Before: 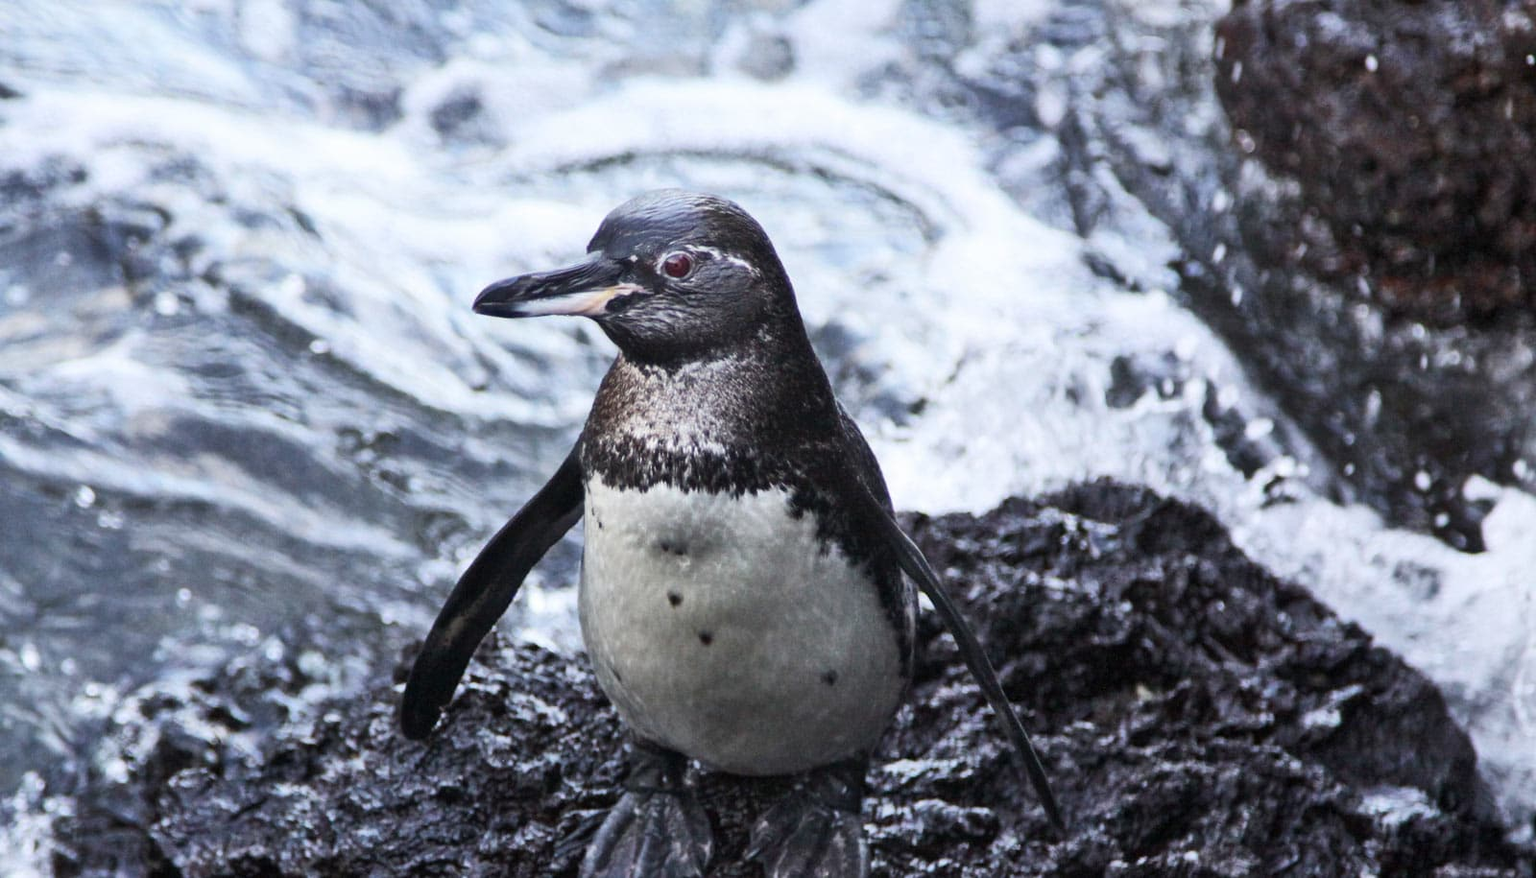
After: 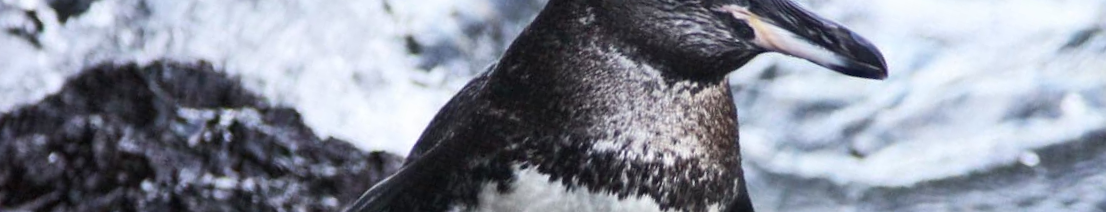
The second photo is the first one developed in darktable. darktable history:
shadows and highlights: radius 334.93, shadows 63.48, highlights 6.06, compress 87.7%, highlights color adjustment 39.73%, soften with gaussian
crop and rotate: angle 16.12°, top 30.835%, bottom 35.653%
